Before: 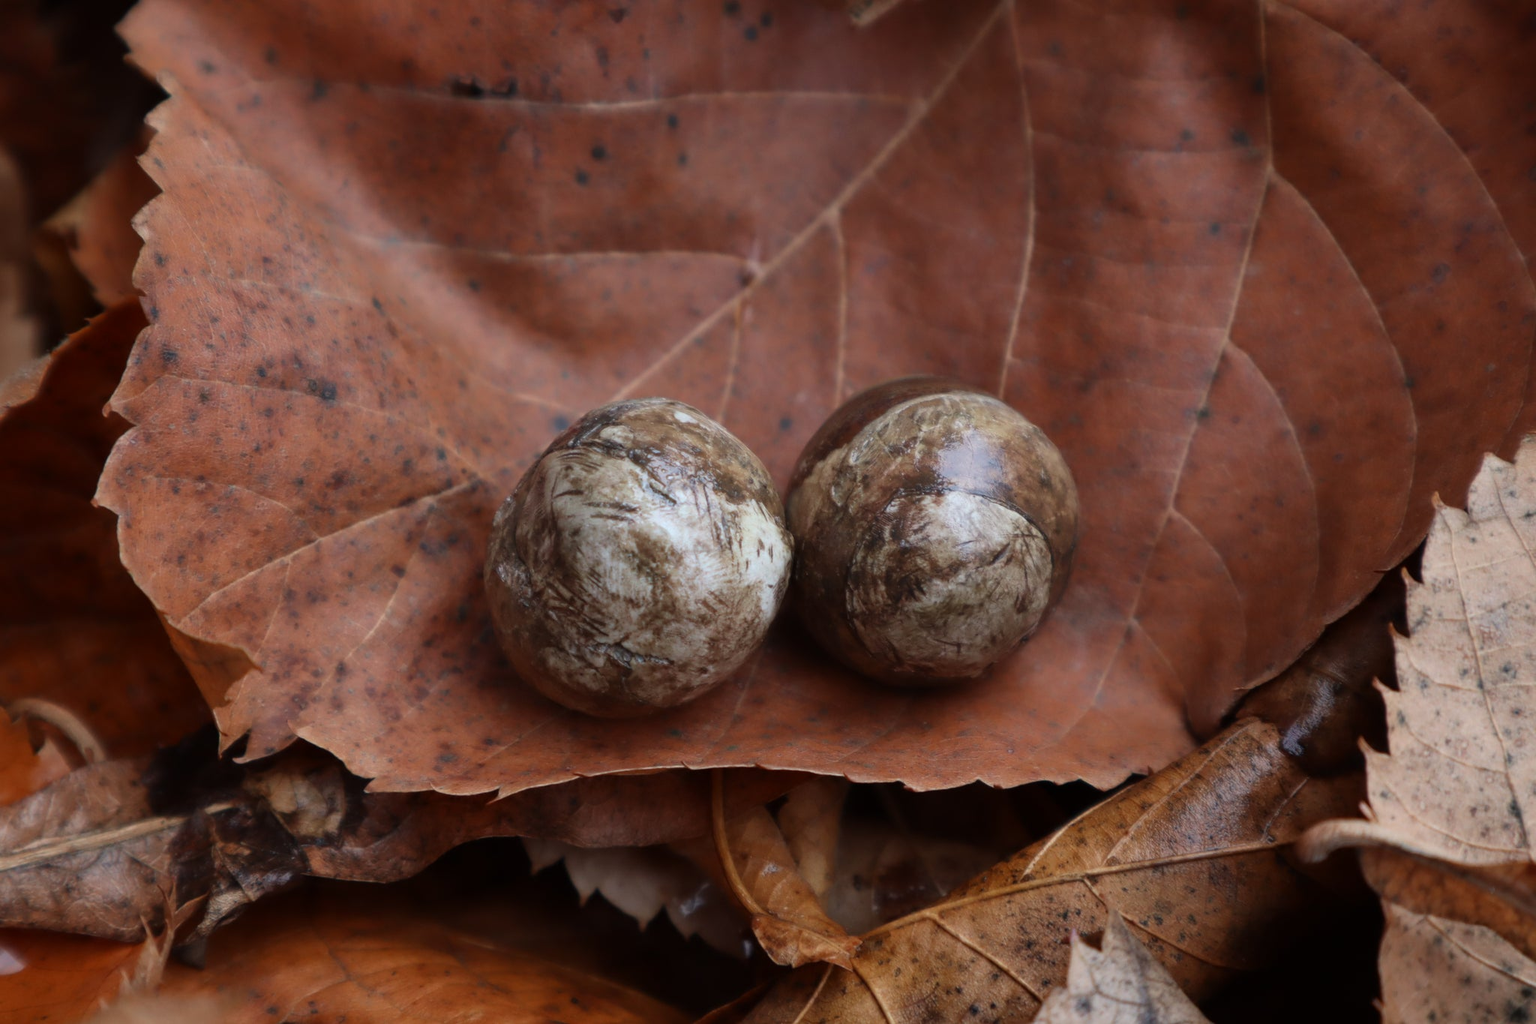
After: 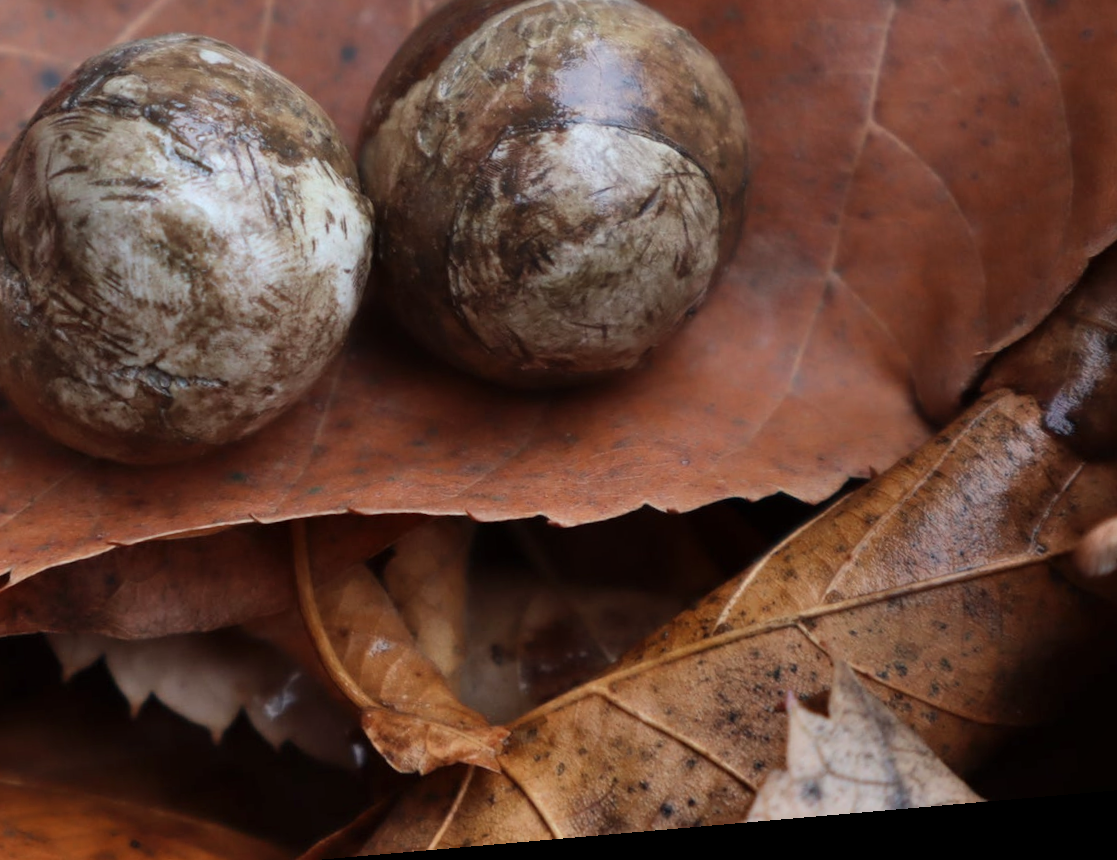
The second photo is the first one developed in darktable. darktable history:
shadows and highlights: shadows 37.27, highlights -28.18, soften with gaussian
crop: left 34.479%, top 38.822%, right 13.718%, bottom 5.172%
rotate and perspective: rotation -4.98°, automatic cropping off
